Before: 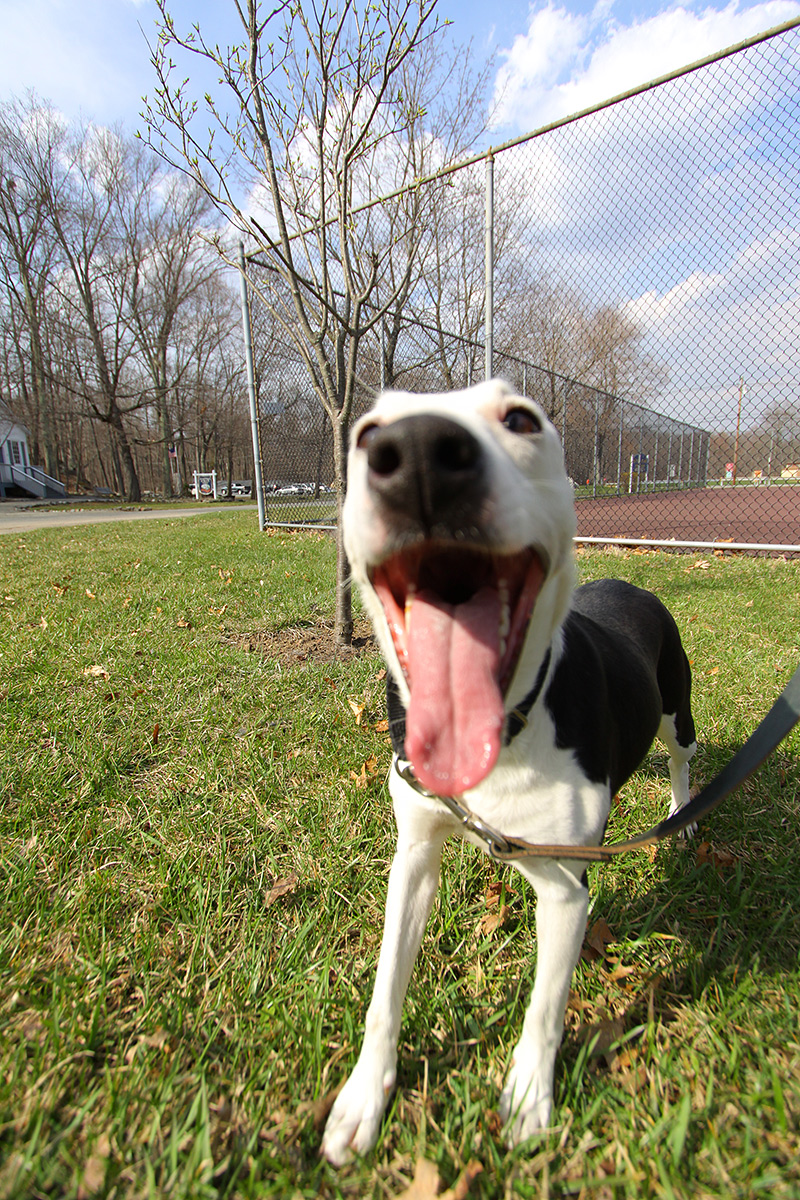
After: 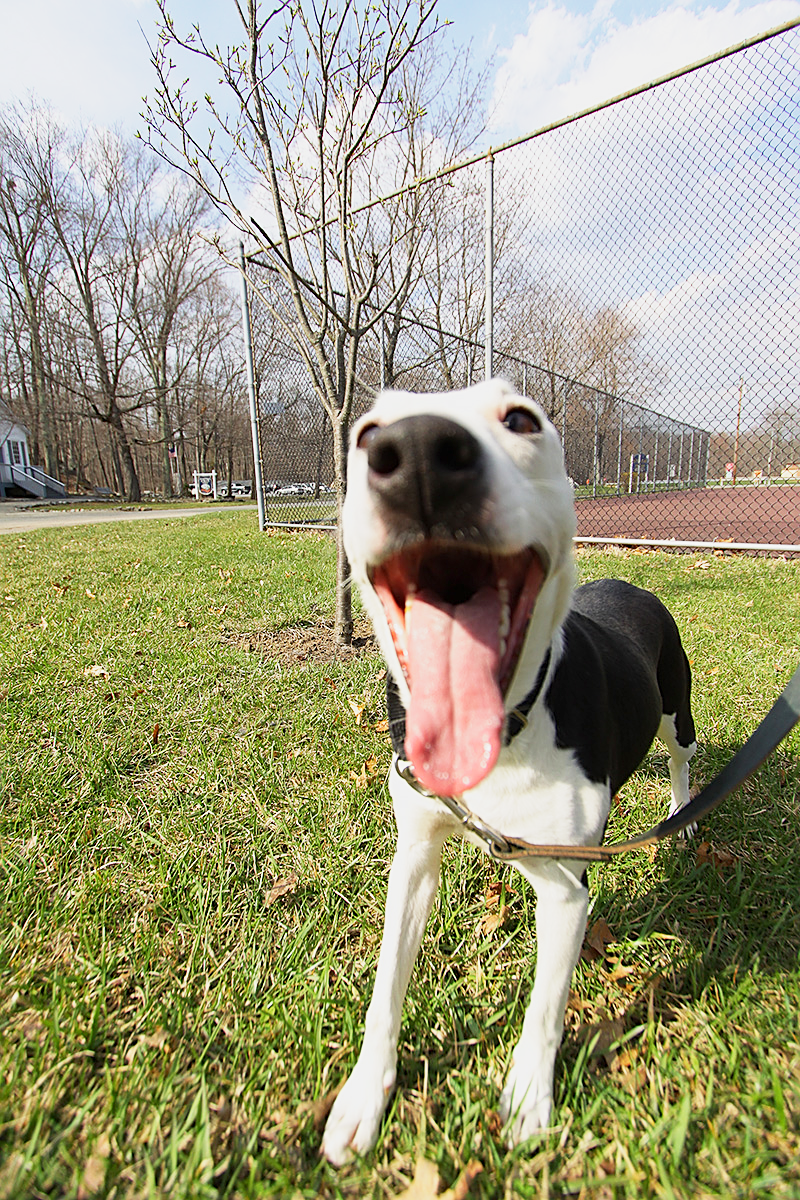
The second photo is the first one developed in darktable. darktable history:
base curve: curves: ch0 [(0, 0) (0.088, 0.125) (0.176, 0.251) (0.354, 0.501) (0.613, 0.749) (1, 0.877)], preserve colors none
sharpen: on, module defaults
